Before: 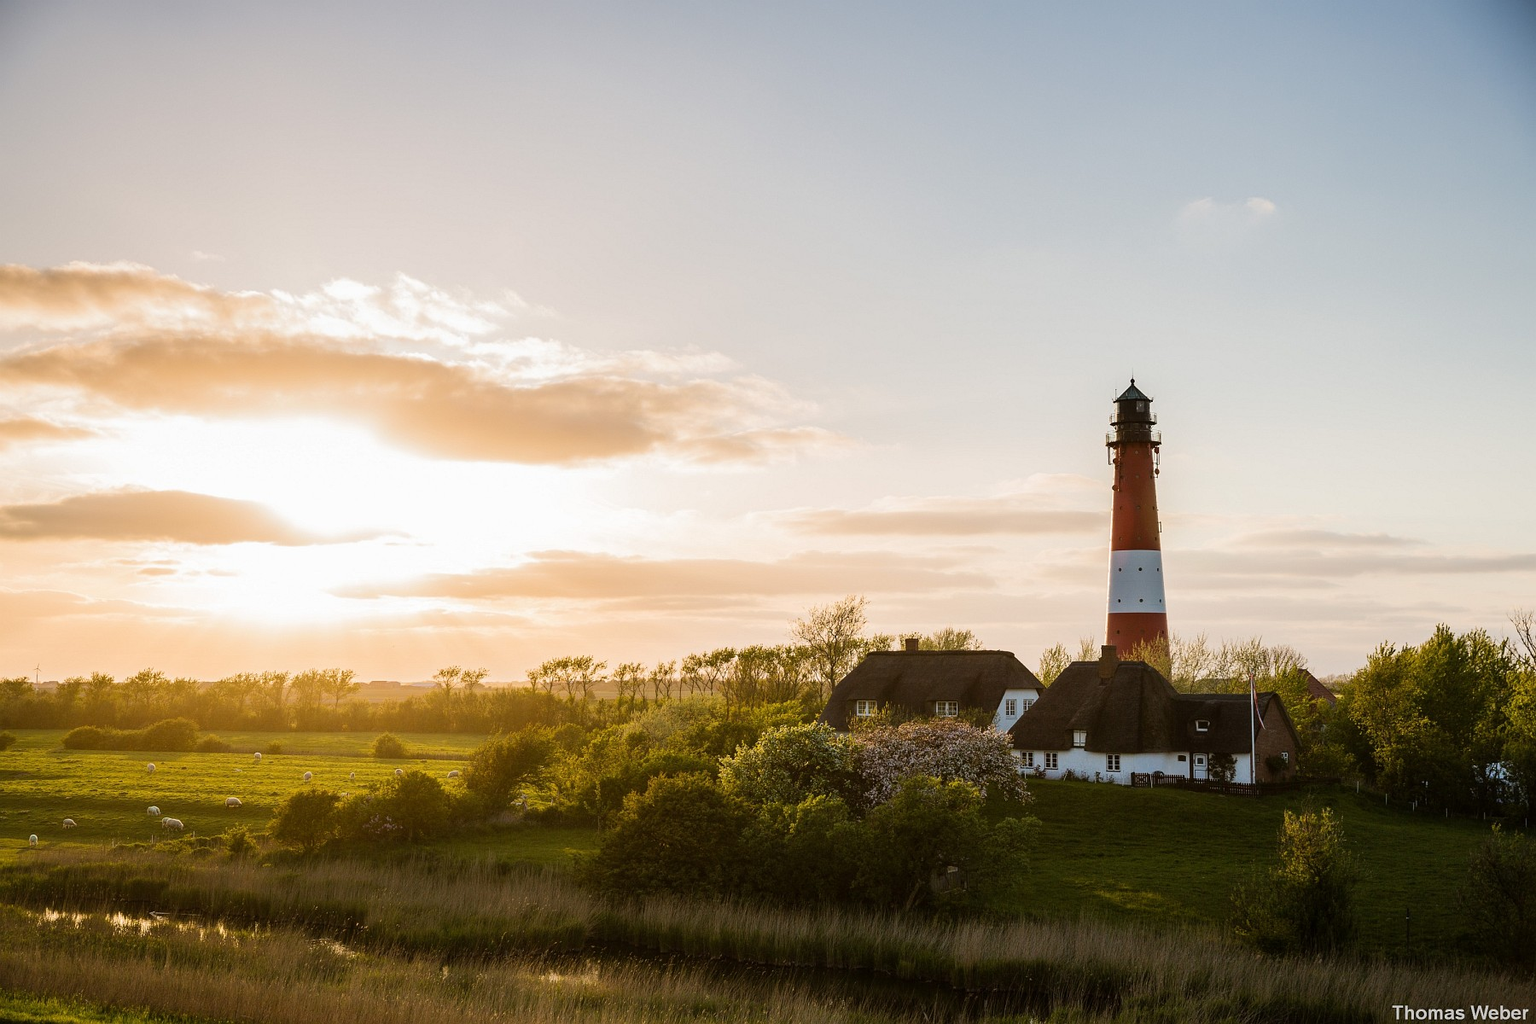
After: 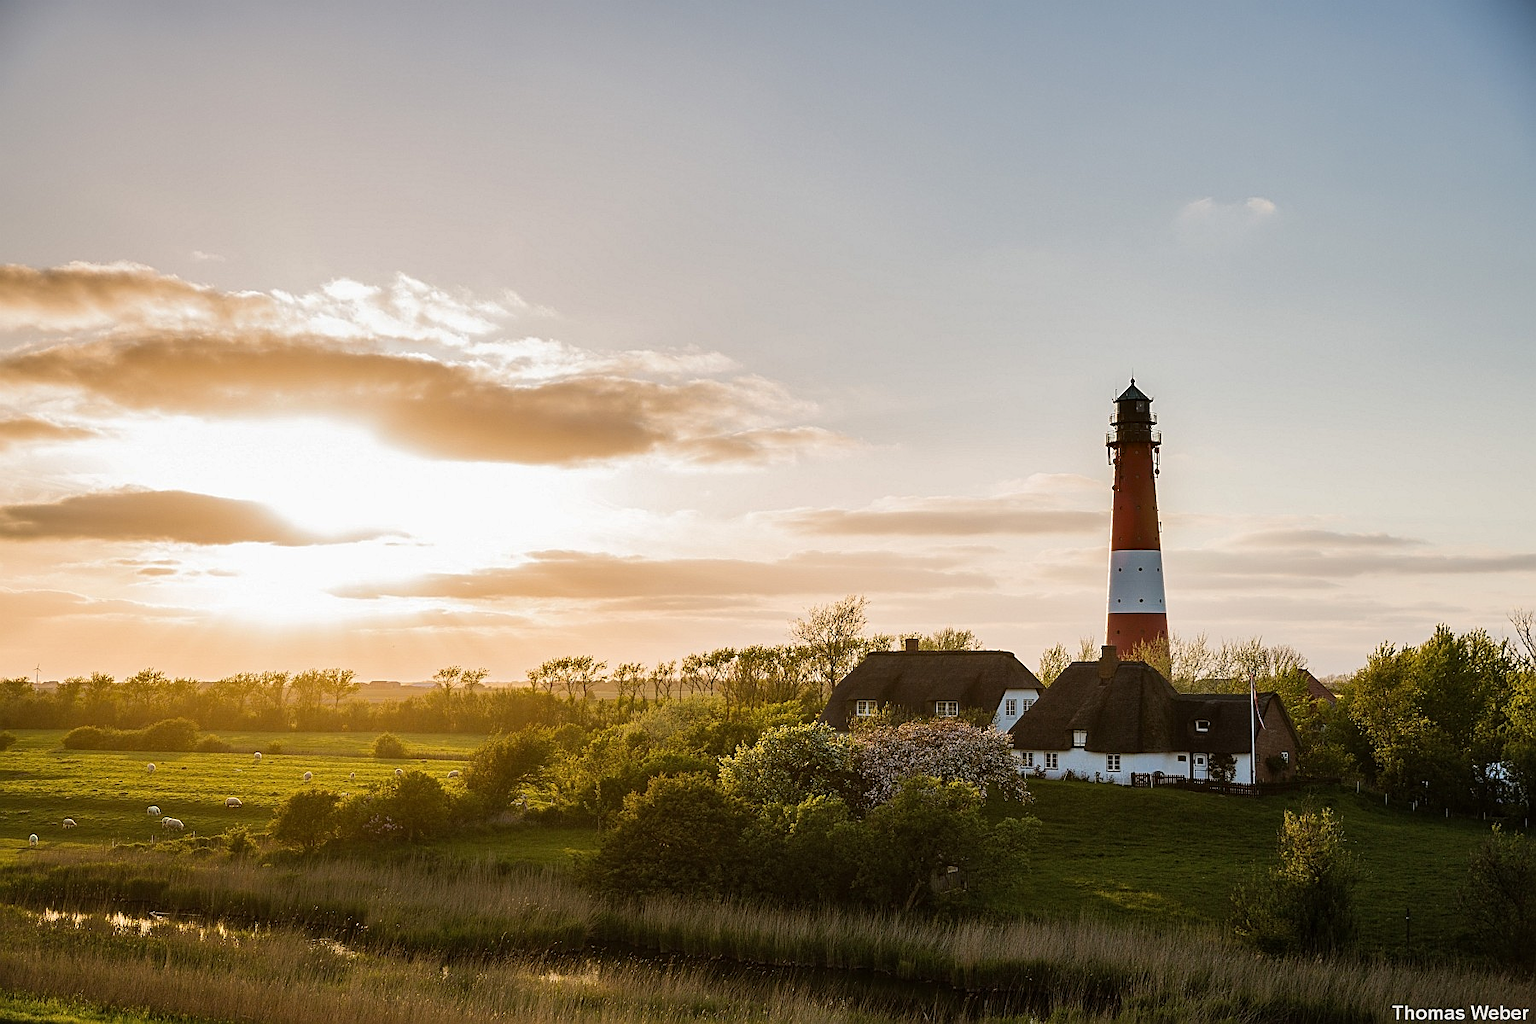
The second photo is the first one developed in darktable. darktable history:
sharpen: on, module defaults
shadows and highlights: shadows 25, highlights -48, soften with gaussian
